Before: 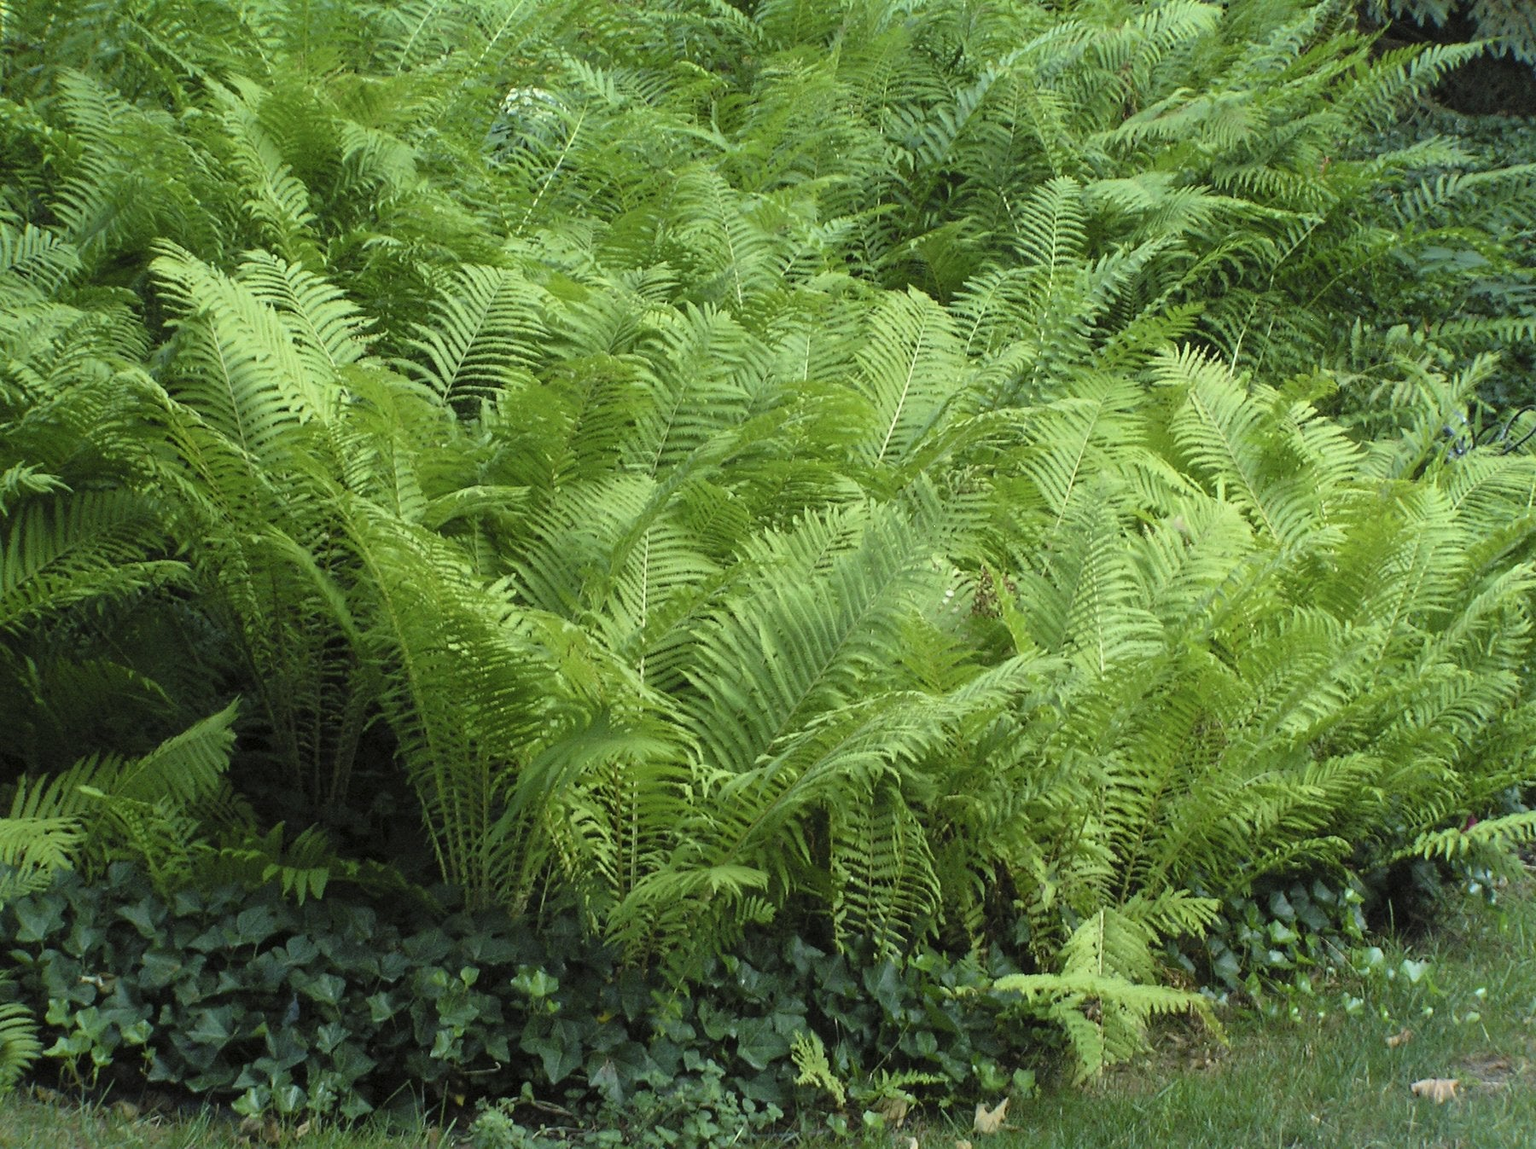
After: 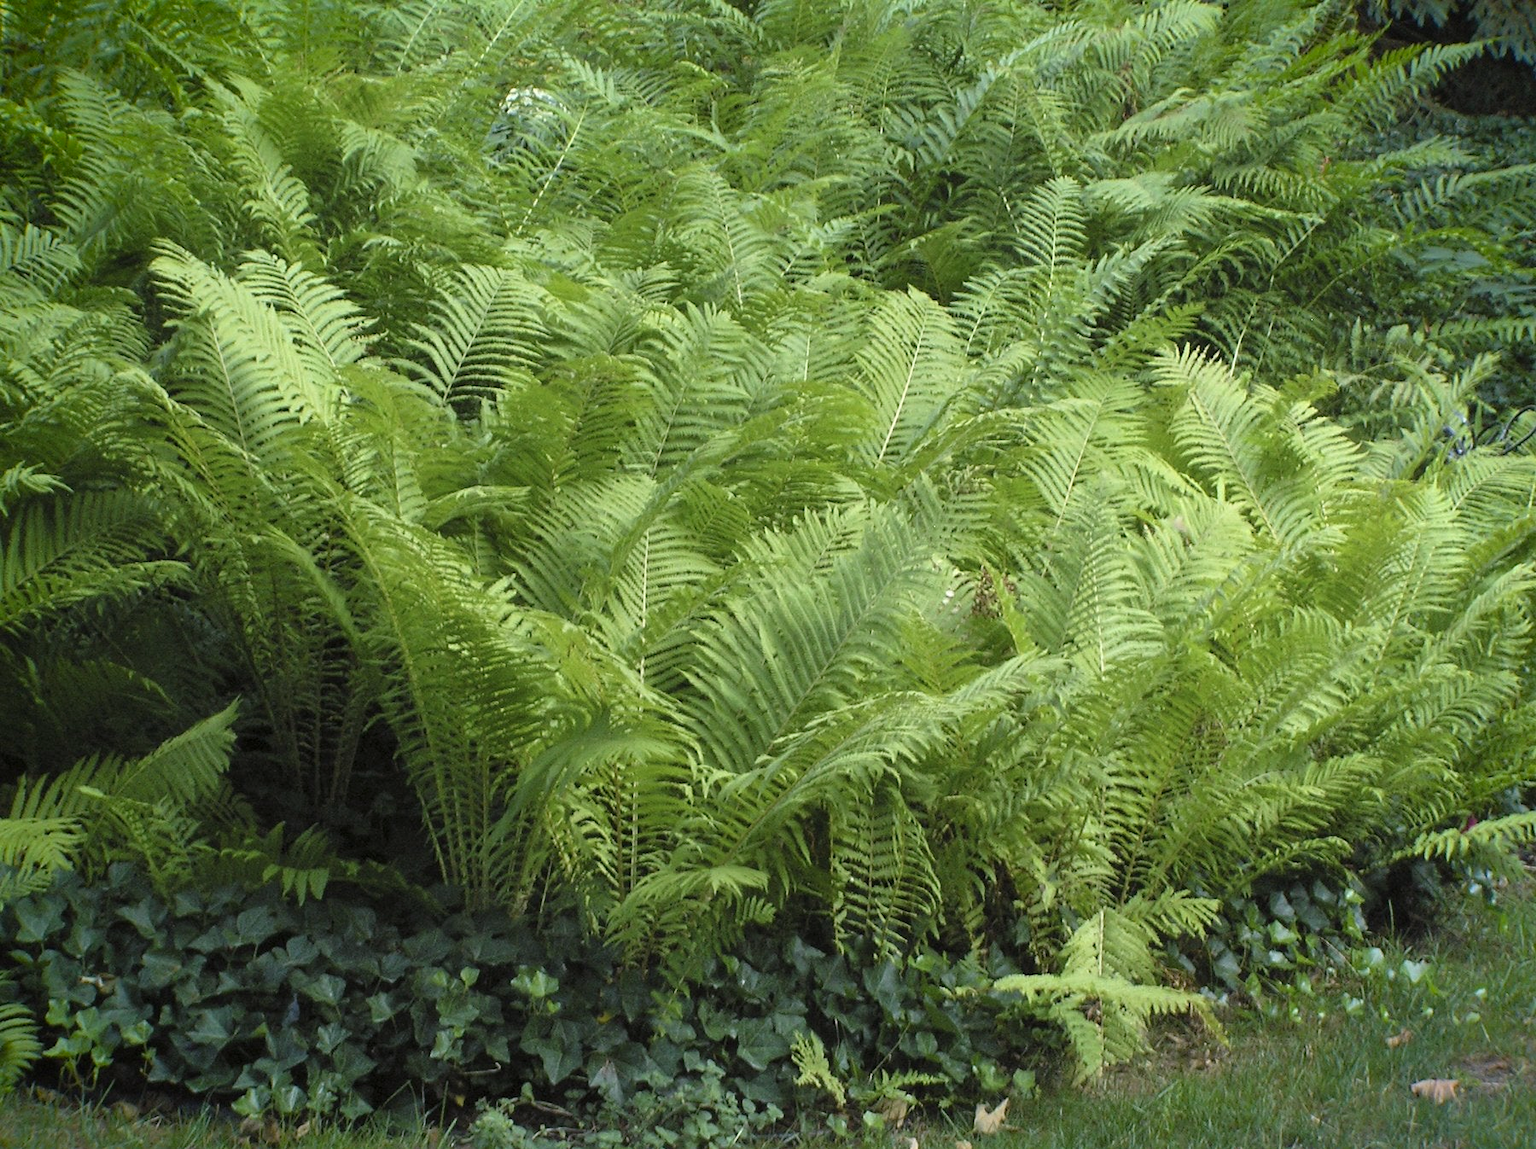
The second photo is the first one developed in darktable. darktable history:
vignetting: fall-off start 88.53%, fall-off radius 44.2%, saturation 0.376, width/height ratio 1.161
tone equalizer: on, module defaults
white balance: red 1.05, blue 1.072
